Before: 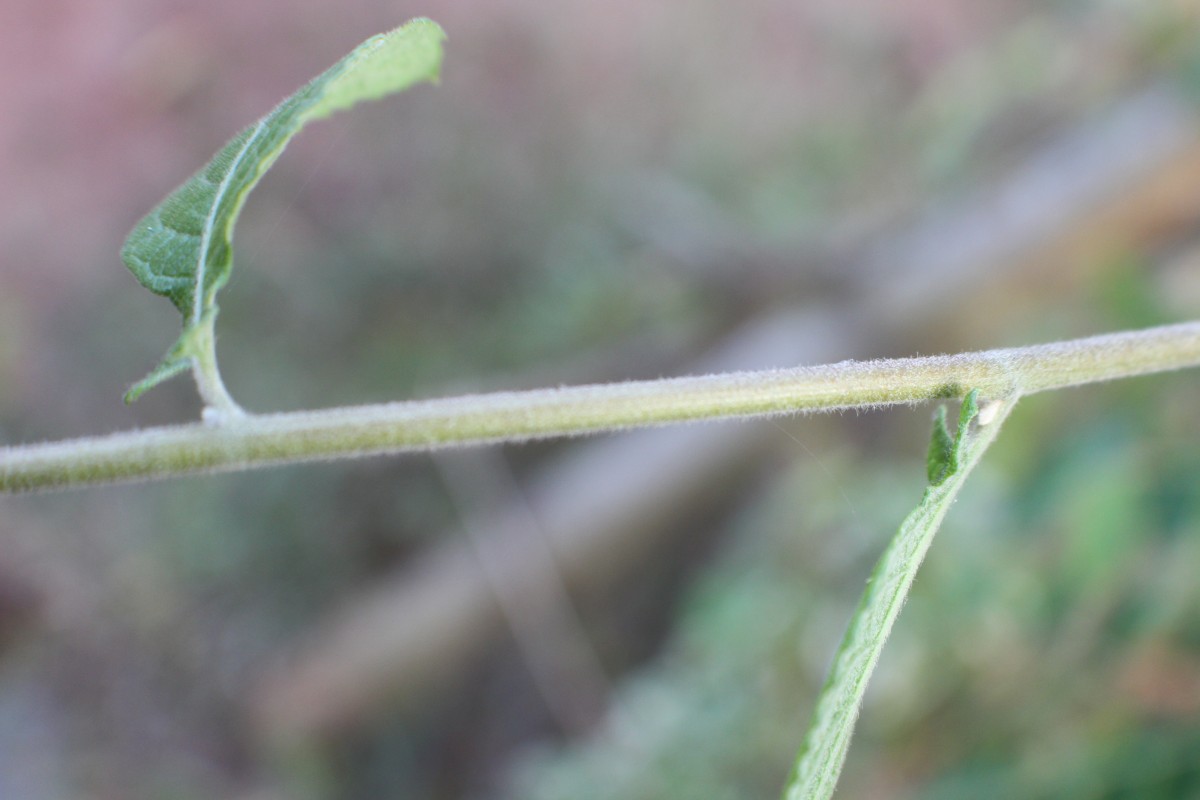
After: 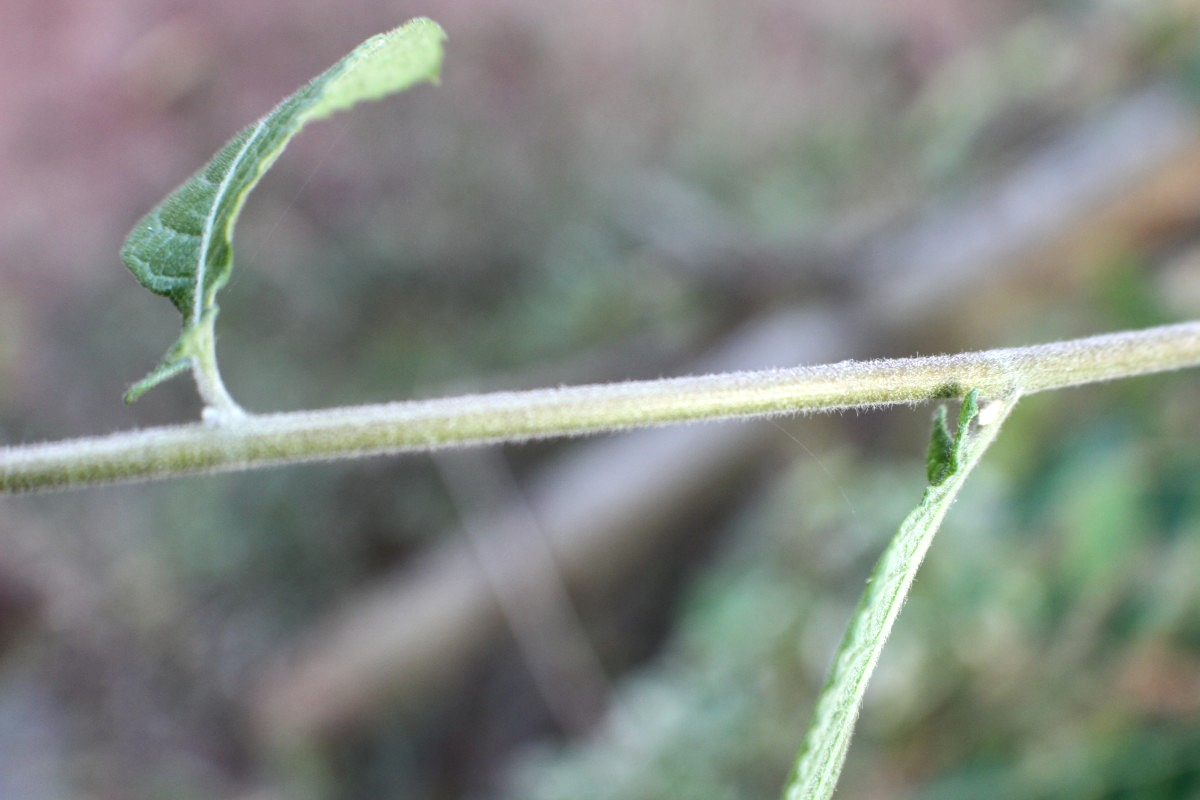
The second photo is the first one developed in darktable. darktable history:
local contrast: detail 150%
shadows and highlights: low approximation 0.01, soften with gaussian
